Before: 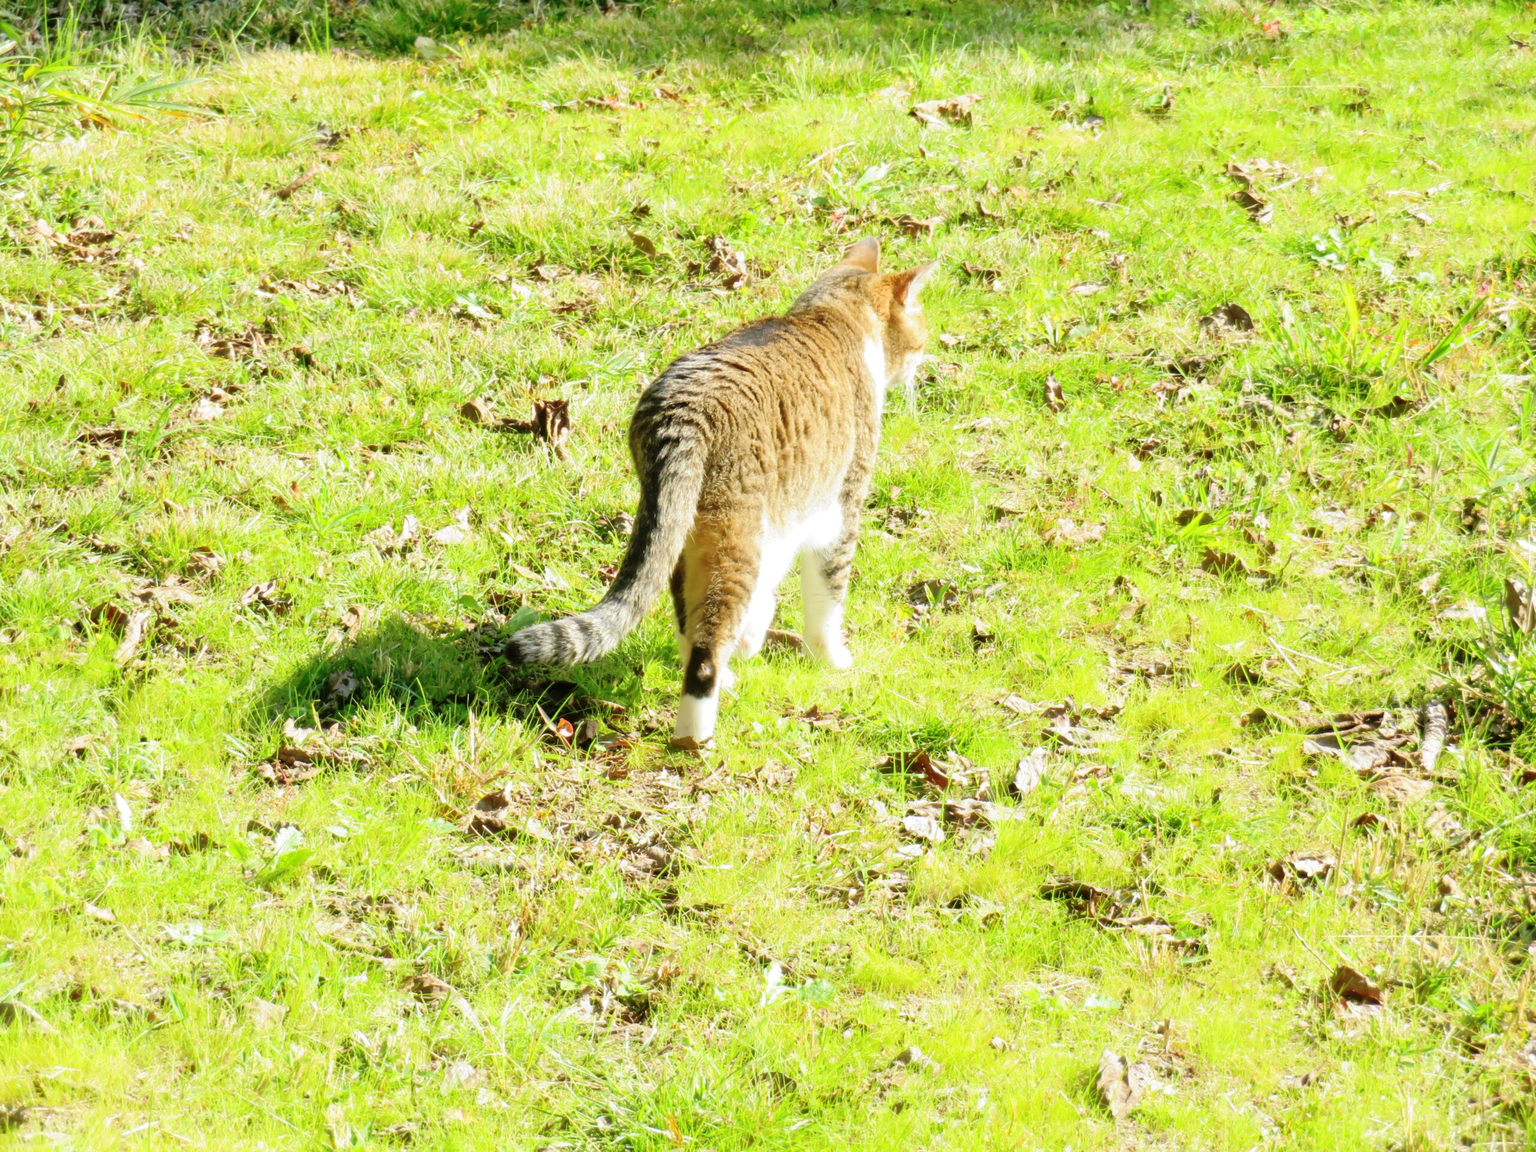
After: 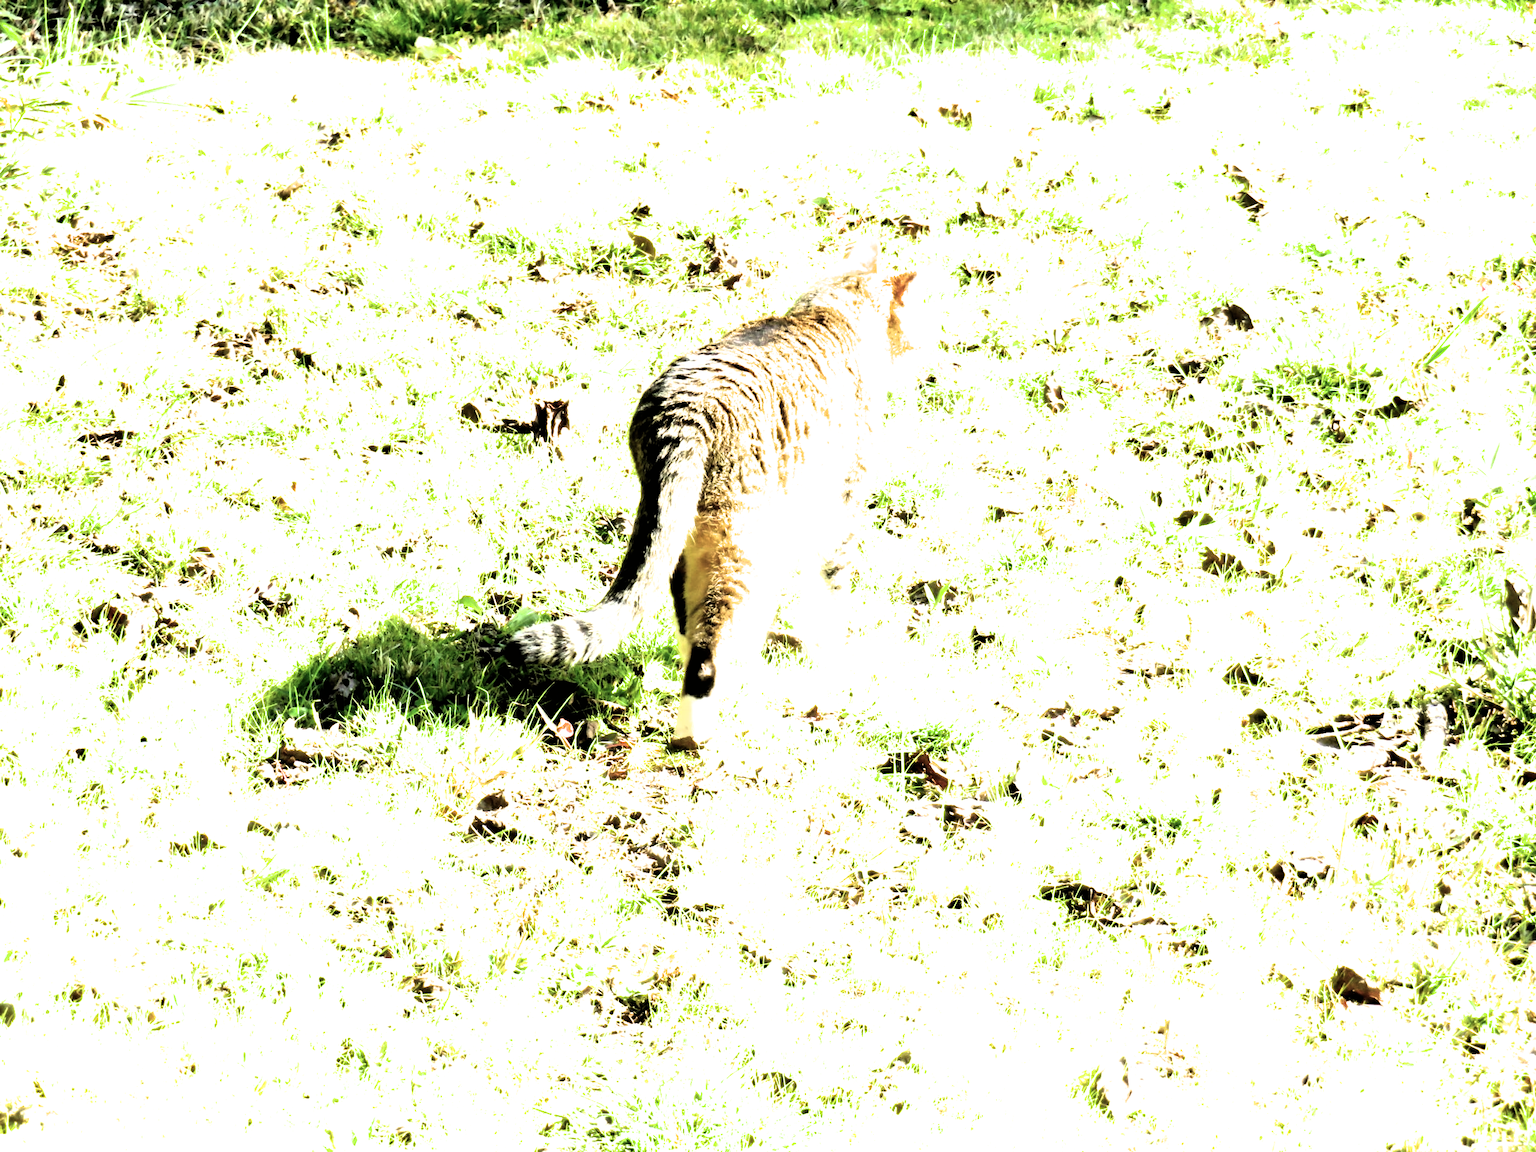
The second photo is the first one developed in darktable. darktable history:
filmic rgb: black relative exposure -8.2 EV, white relative exposure 2.2 EV, threshold 3 EV, hardness 7.11, latitude 85.74%, contrast 1.696, highlights saturation mix -4%, shadows ↔ highlights balance -2.69%, color science v5 (2021), contrast in shadows safe, contrast in highlights safe, enable highlight reconstruction true
tone equalizer: -8 EV -0.75 EV, -7 EV -0.7 EV, -6 EV -0.6 EV, -5 EV -0.4 EV, -3 EV 0.4 EV, -2 EV 0.6 EV, -1 EV 0.7 EV, +0 EV 0.75 EV, edges refinement/feathering 500, mask exposure compensation -1.57 EV, preserve details no
